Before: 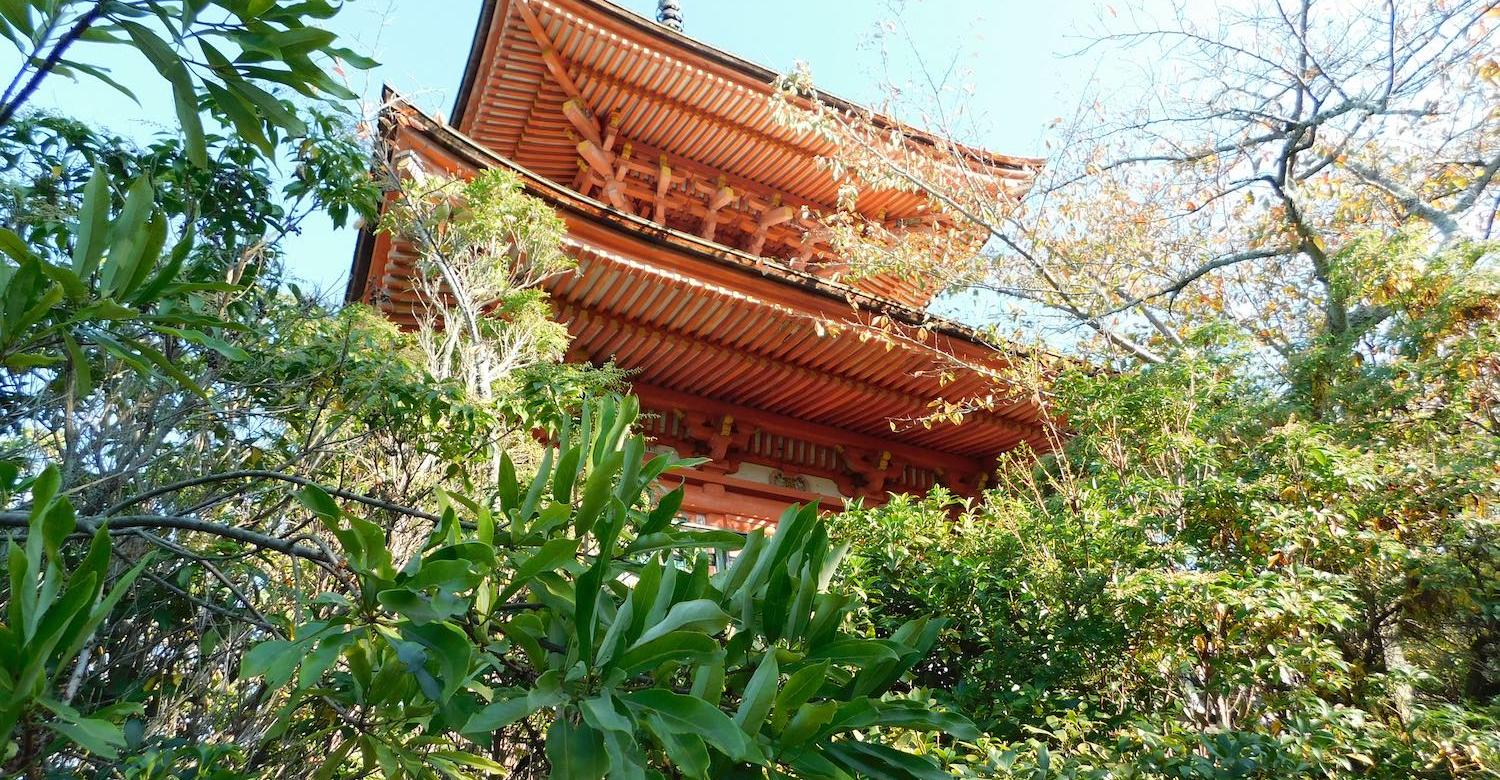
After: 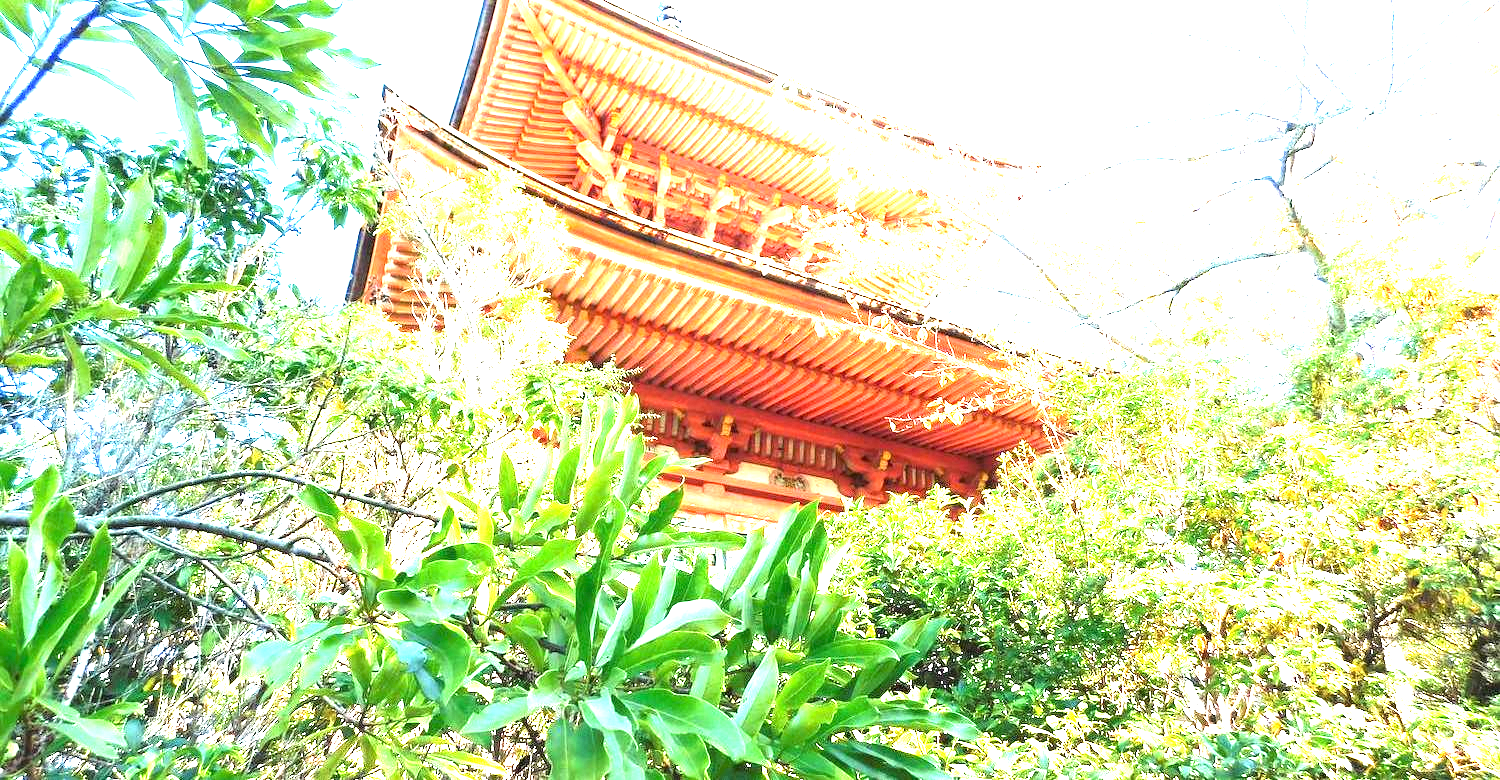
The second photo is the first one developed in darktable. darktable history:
exposure: black level correction 0, exposure 2.16 EV, compensate highlight preservation false
tone equalizer: -8 EV -0.774 EV, -7 EV -0.703 EV, -6 EV -0.611 EV, -5 EV -0.37 EV, -3 EV 0.379 EV, -2 EV 0.6 EV, -1 EV 0.696 EV, +0 EV 0.744 EV
